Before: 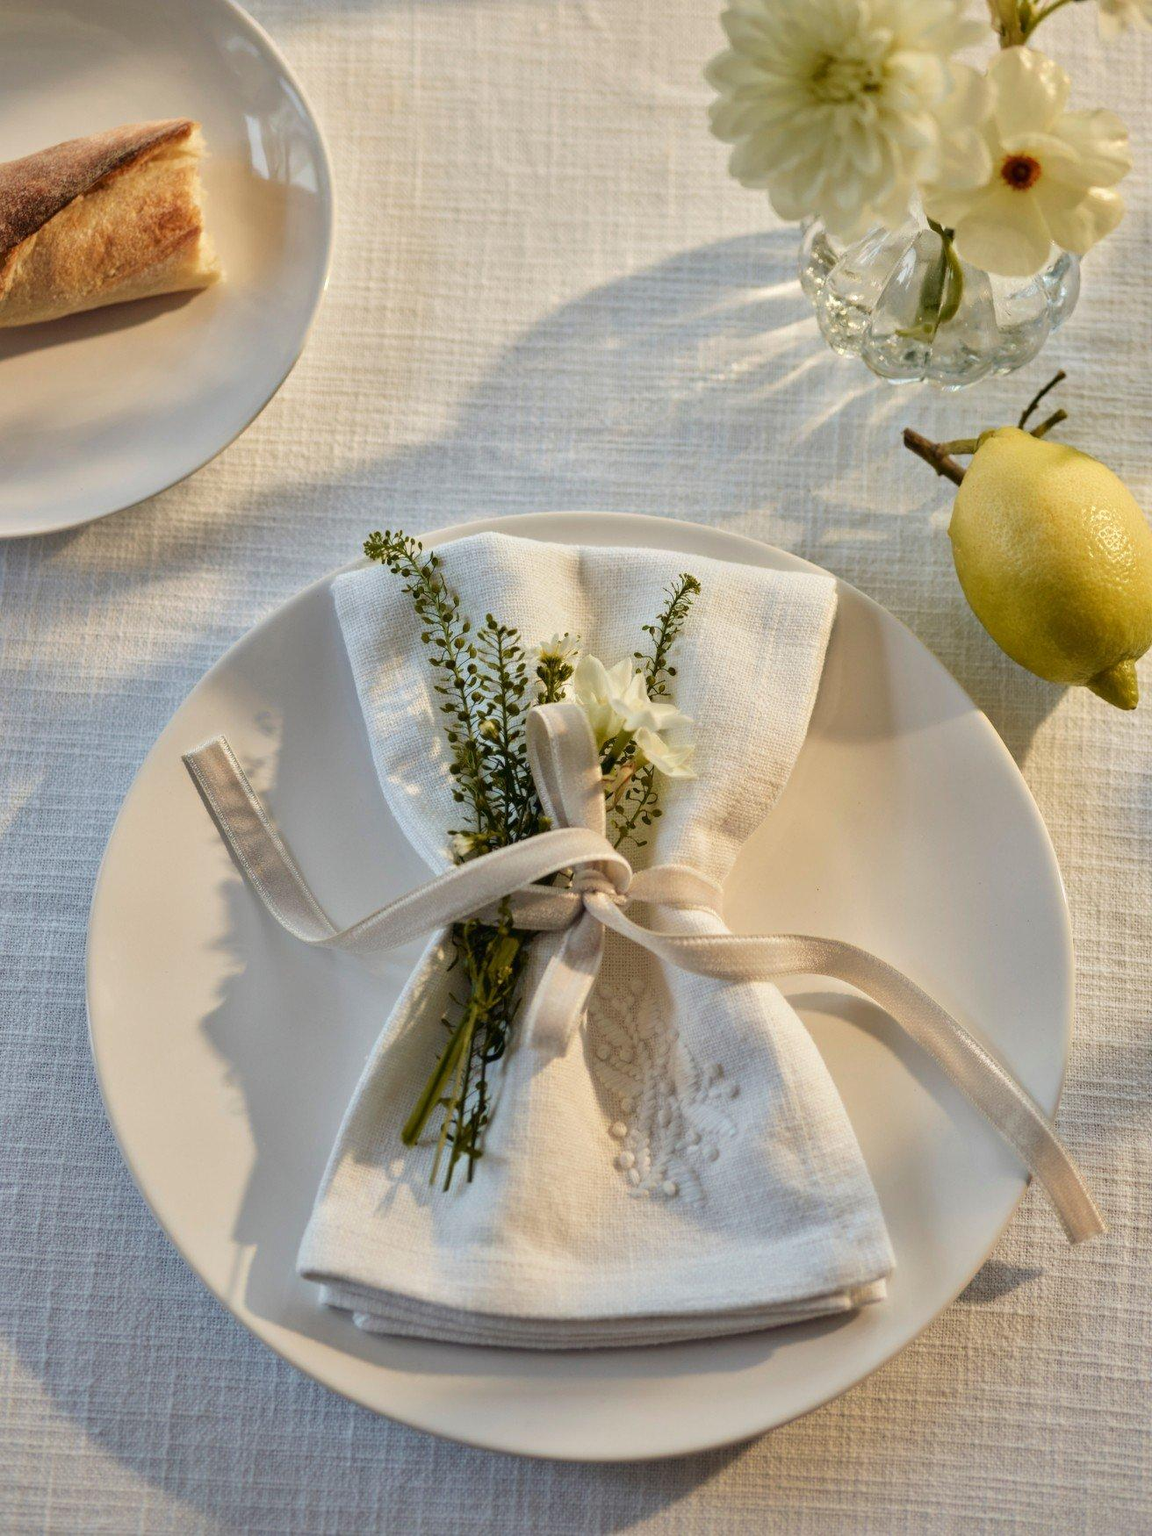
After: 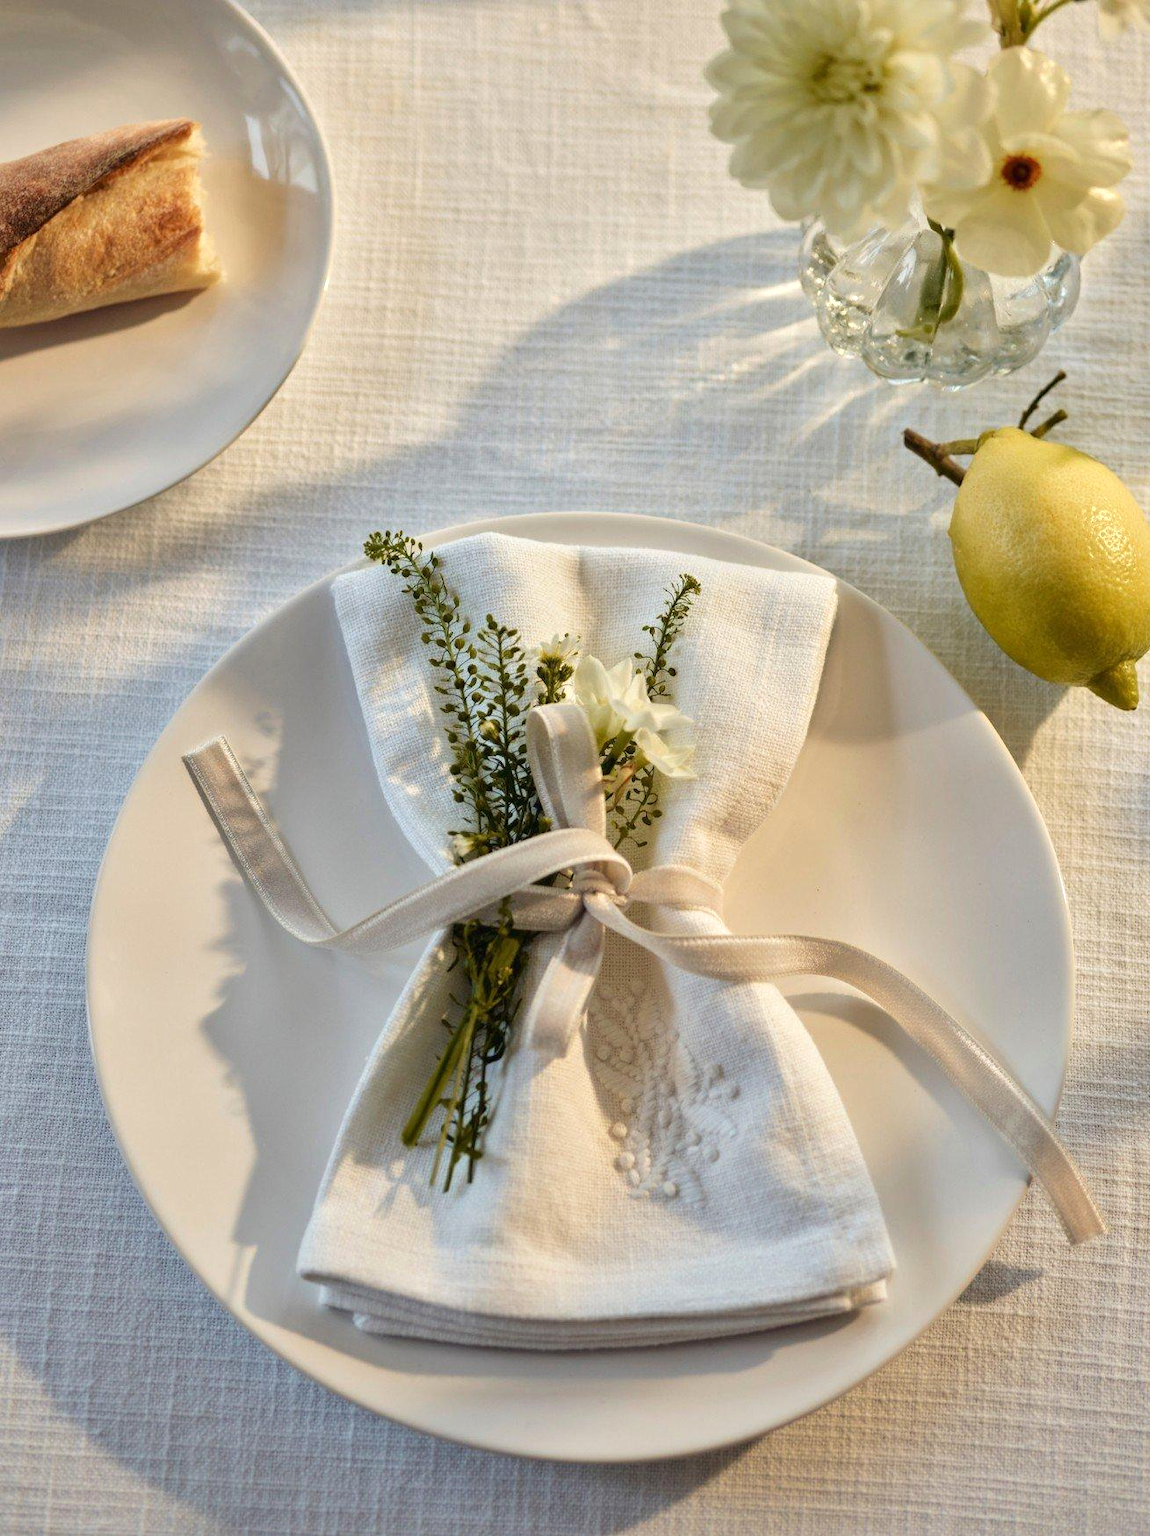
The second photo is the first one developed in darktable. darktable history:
crop and rotate: left 0.126%
exposure: exposure 0.2 EV, compensate highlight preservation false
